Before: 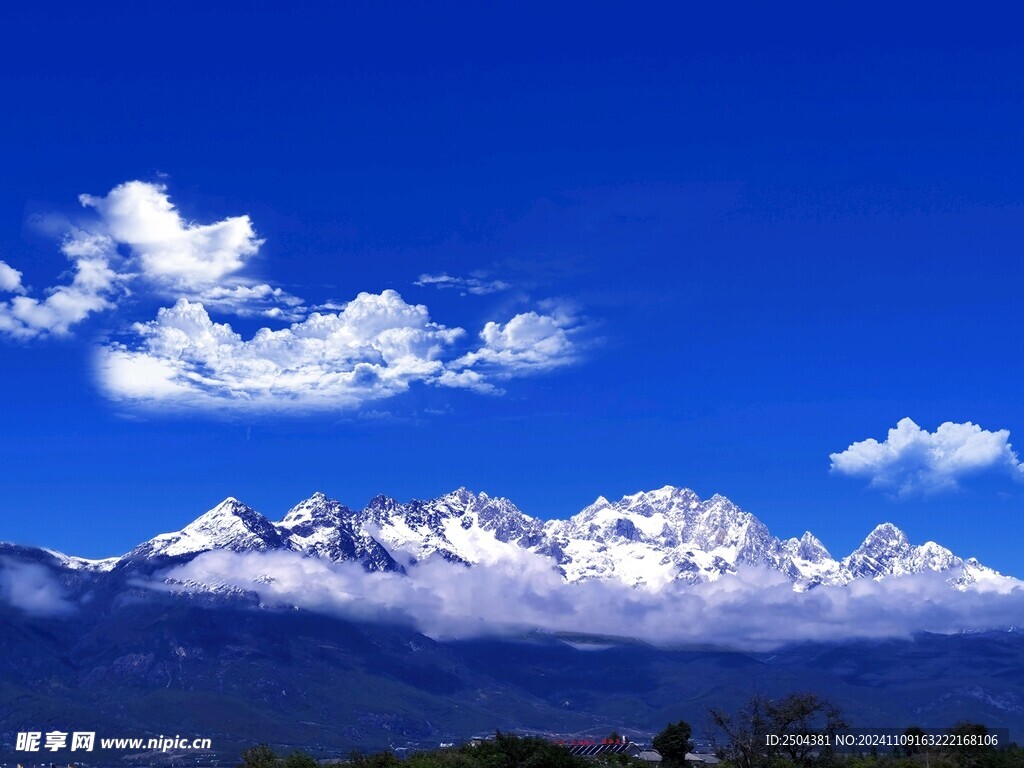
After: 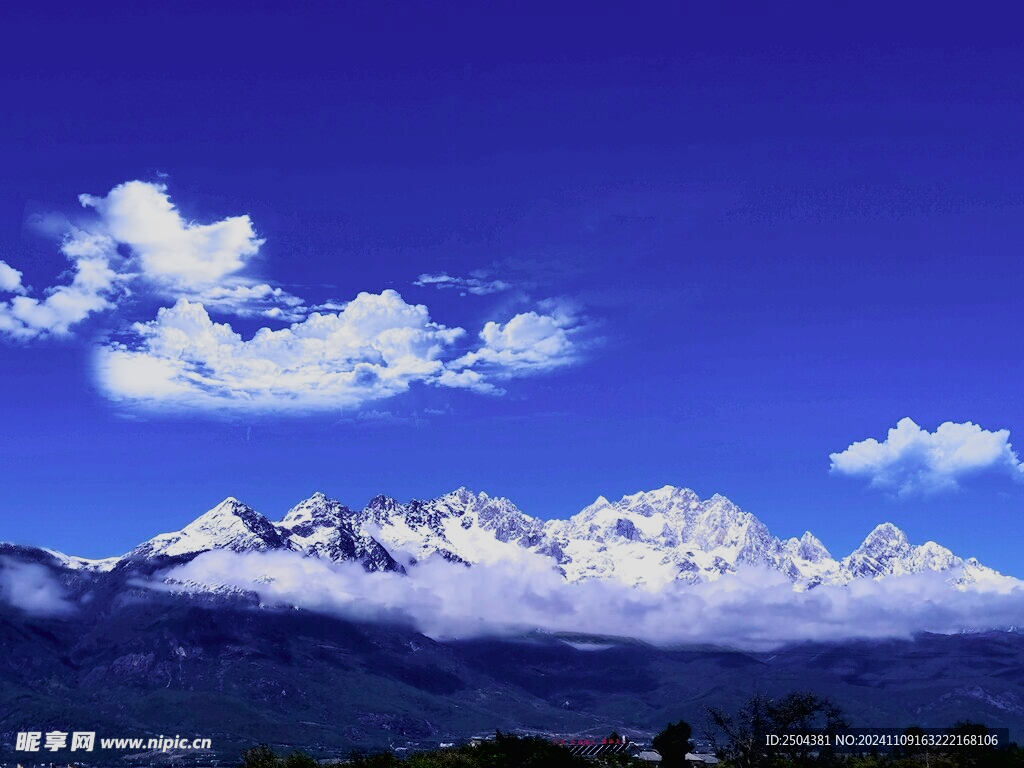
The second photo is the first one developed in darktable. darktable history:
levels: levels [0, 0.51, 1]
tone curve: curves: ch0 [(0, 0.013) (0.054, 0.018) (0.205, 0.191) (0.289, 0.292) (0.39, 0.424) (0.493, 0.551) (0.666, 0.743) (0.795, 0.841) (1, 0.998)]; ch1 [(0, 0) (0.385, 0.343) (0.439, 0.415) (0.494, 0.495) (0.501, 0.501) (0.51, 0.509) (0.548, 0.554) (0.586, 0.601) (0.66, 0.687) (0.783, 0.804) (1, 1)]; ch2 [(0, 0) (0.304, 0.31) (0.403, 0.399) (0.441, 0.428) (0.47, 0.469) (0.498, 0.496) (0.524, 0.538) (0.566, 0.579) (0.633, 0.665) (0.7, 0.711) (1, 1)], color space Lab, independent channels, preserve colors none
filmic rgb: middle gray luminance 18.42%, black relative exposure -11.25 EV, white relative exposure 3.75 EV, threshold 6 EV, target black luminance 0%, hardness 5.87, latitude 57.4%, contrast 0.963, shadows ↔ highlights balance 49.98%, add noise in highlights 0, preserve chrominance luminance Y, color science v3 (2019), use custom middle-gray values true, iterations of high-quality reconstruction 0, contrast in highlights soft, enable highlight reconstruction true
